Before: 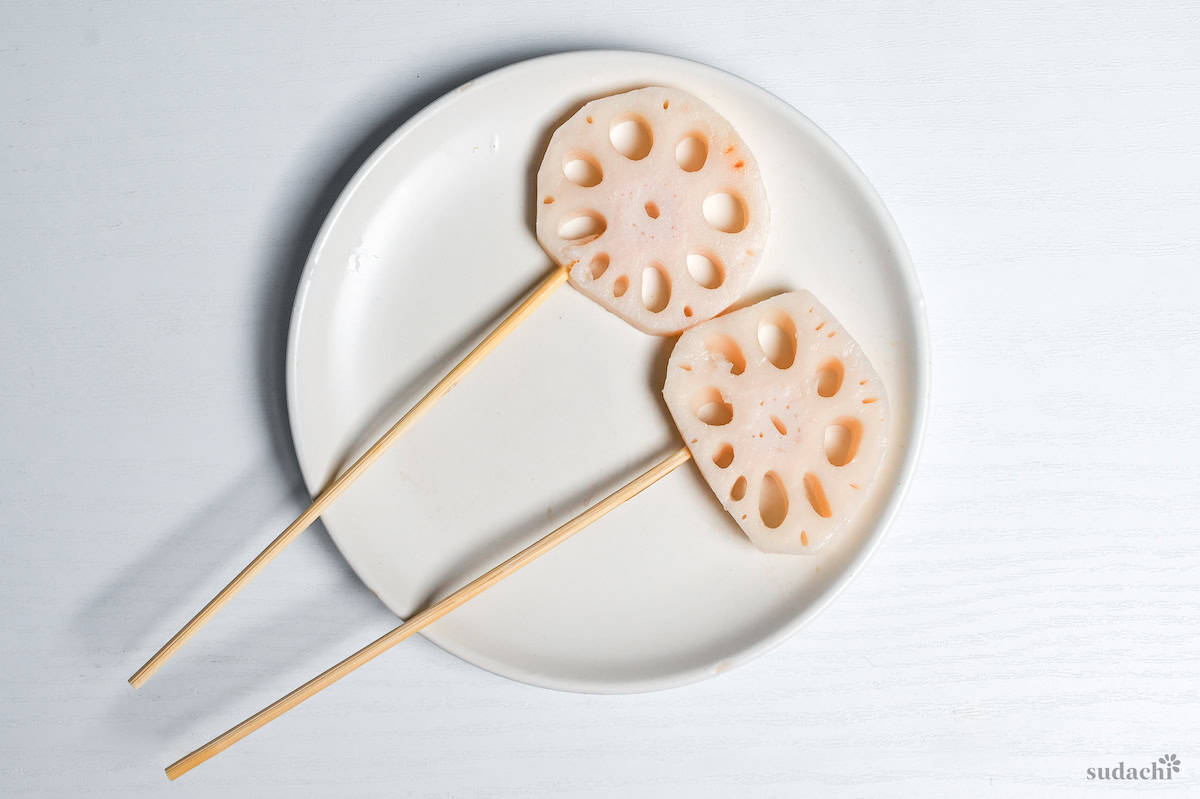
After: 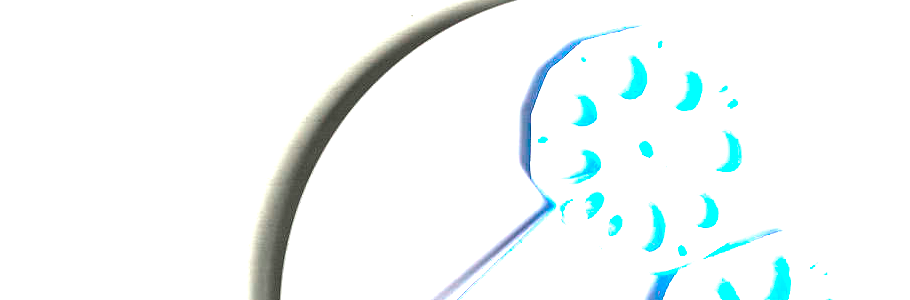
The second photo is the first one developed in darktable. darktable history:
haze removal: adaptive false
crop: left 0.557%, top 7.65%, right 23.538%, bottom 54.781%
color balance rgb: linear chroma grading › global chroma 15.448%, perceptual saturation grading › global saturation -1.161%, hue shift -150.41°, perceptual brilliance grading › highlights 7.447%, perceptual brilliance grading › mid-tones 4.235%, perceptual brilliance grading › shadows 1.473%, contrast 34.843%, saturation formula JzAzBz (2021)
exposure: black level correction 0, exposure 1.097 EV, compensate exposure bias true, compensate highlight preservation false
